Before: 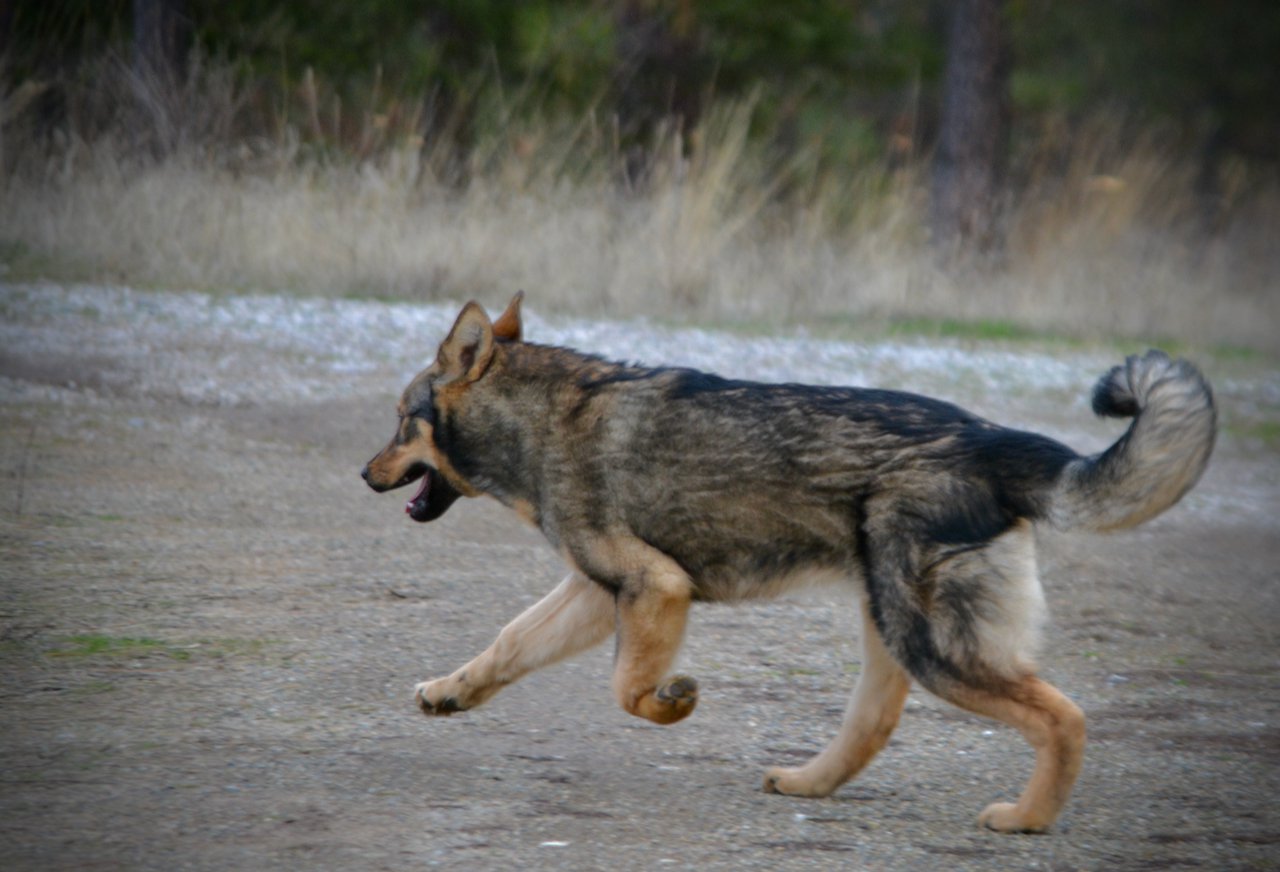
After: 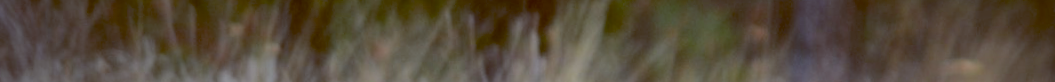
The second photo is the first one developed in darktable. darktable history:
color balance: lift [1, 1.015, 1.004, 0.985], gamma [1, 0.958, 0.971, 1.042], gain [1, 0.956, 0.977, 1.044]
rotate and perspective: rotation -2°, crop left 0.022, crop right 0.978, crop top 0.049, crop bottom 0.951
crop and rotate: left 9.644%, top 9.491%, right 6.021%, bottom 80.509%
exposure: compensate highlight preservation false
